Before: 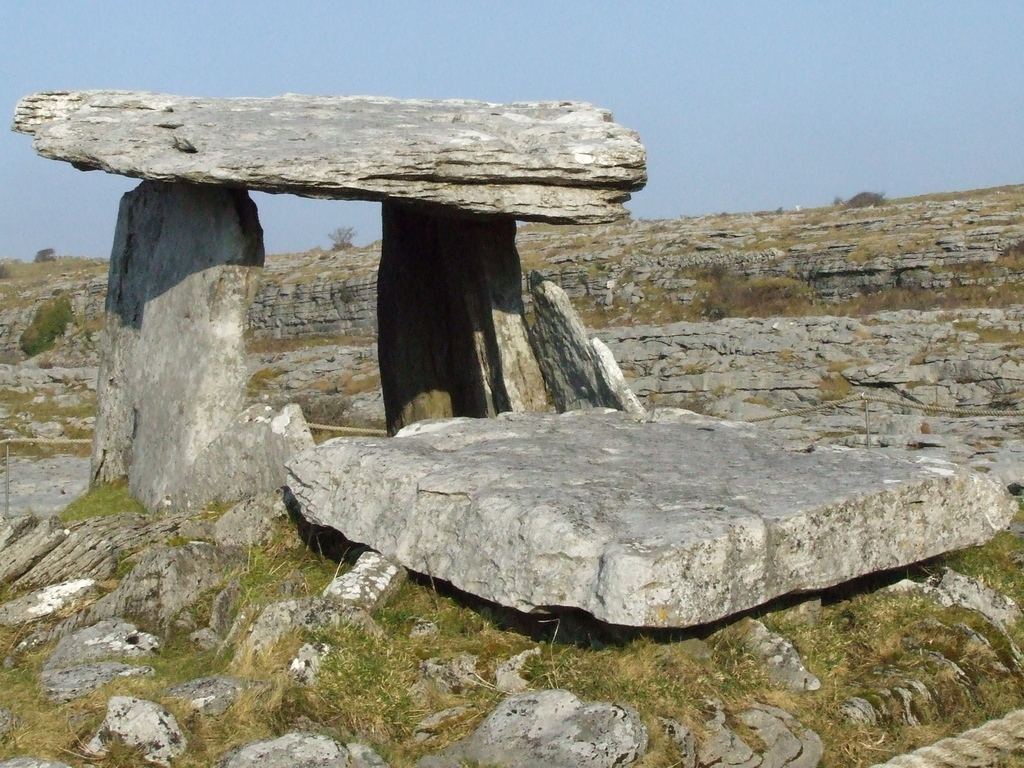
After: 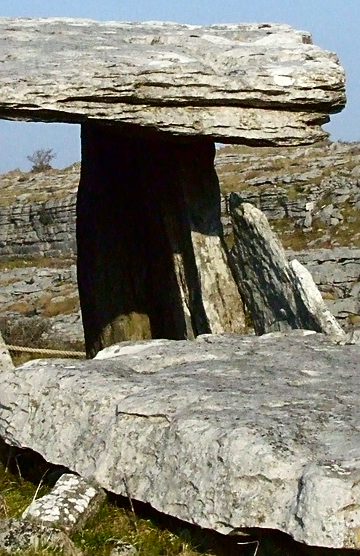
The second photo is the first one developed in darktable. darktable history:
sharpen: on, module defaults
color zones: curves: ch2 [(0, 0.5) (0.143, 0.5) (0.286, 0.489) (0.415, 0.421) (0.571, 0.5) (0.714, 0.5) (0.857, 0.5) (1, 0.5)]
crop and rotate: left 29.476%, top 10.214%, right 35.32%, bottom 17.333%
contrast brightness saturation: contrast 0.19, brightness -0.11, saturation 0.21
